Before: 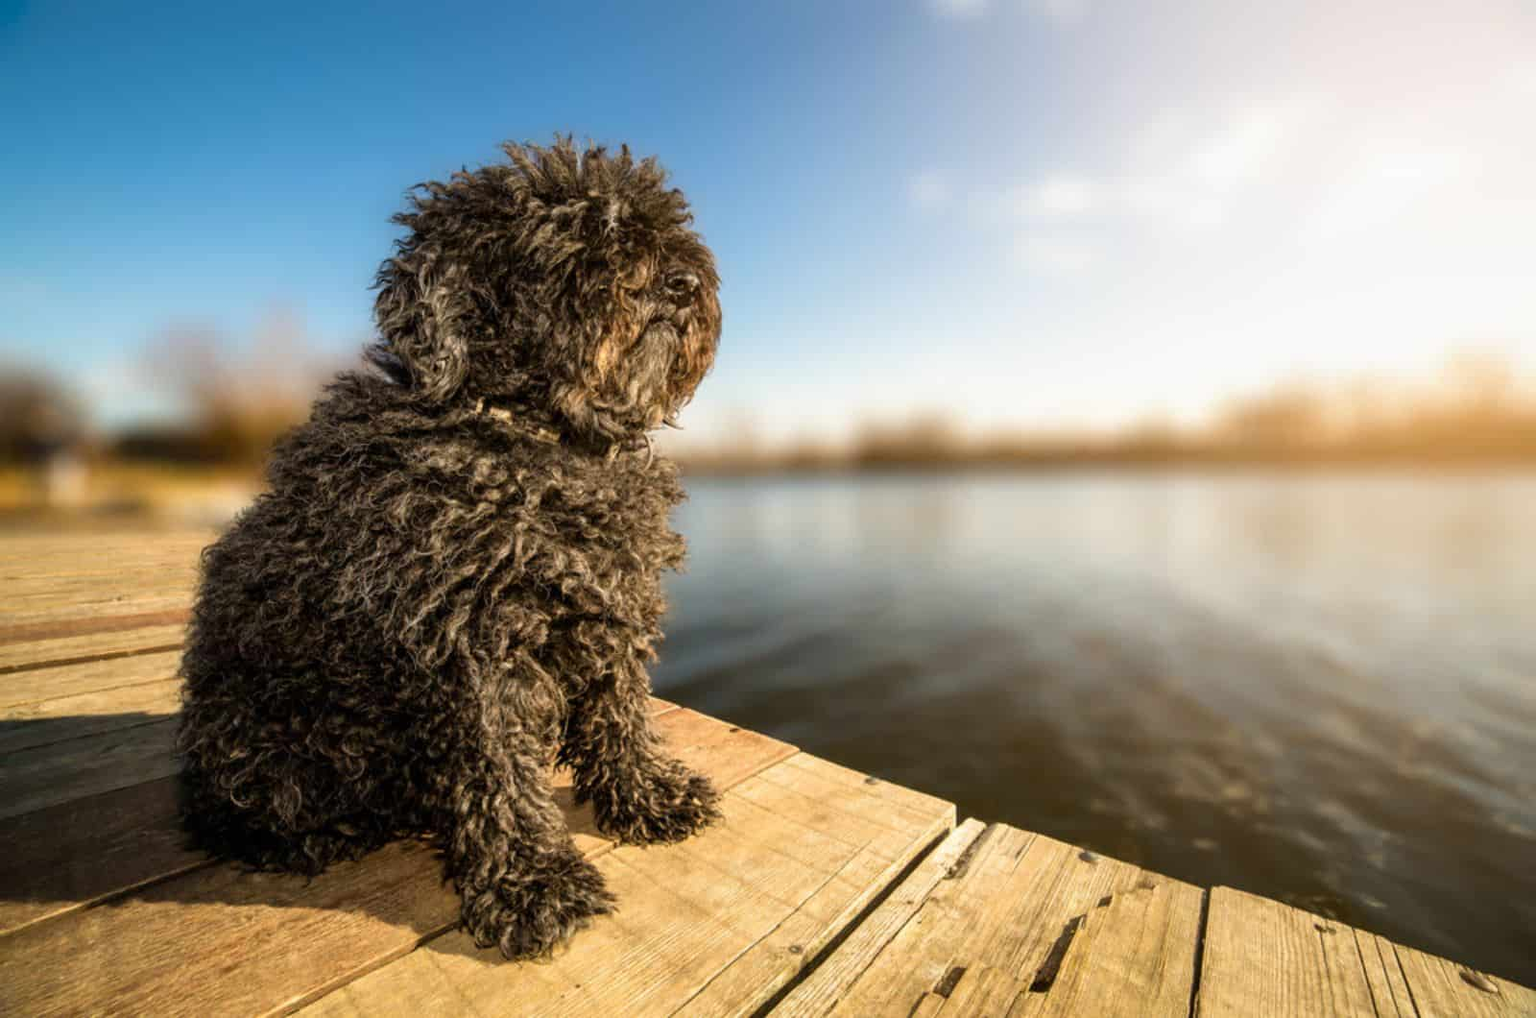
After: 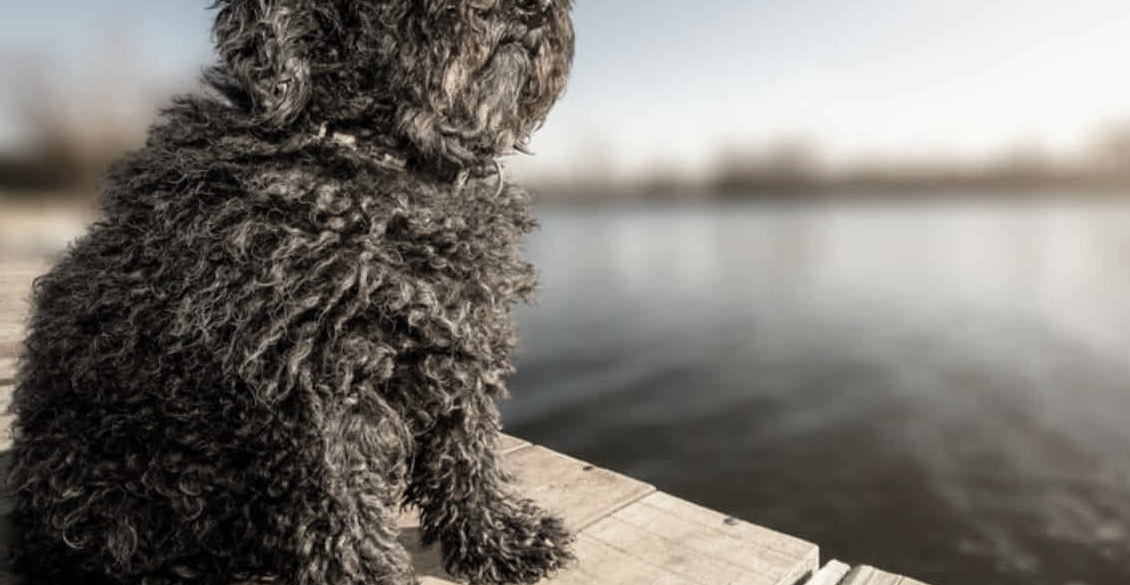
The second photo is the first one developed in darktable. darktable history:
crop: left 11.084%, top 27.636%, right 18.233%, bottom 17.095%
color correction: highlights b* 0.034, saturation 0.31
